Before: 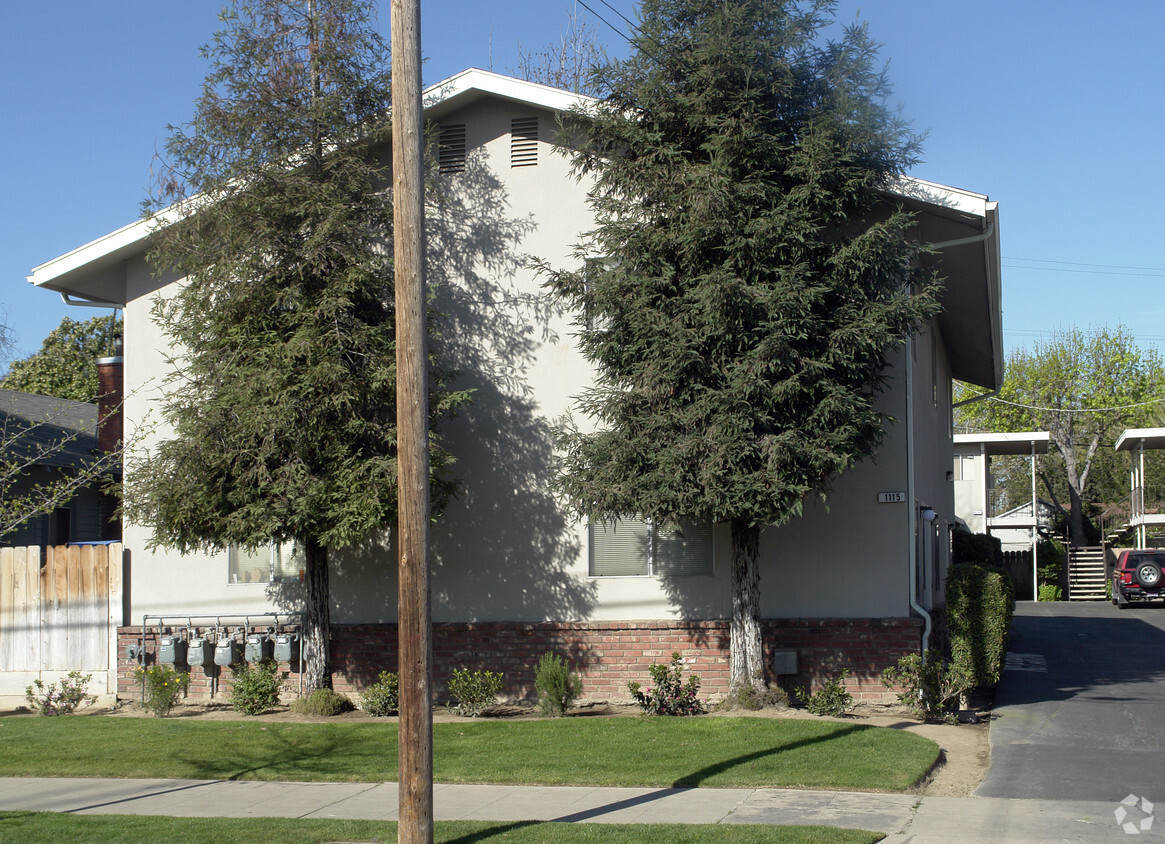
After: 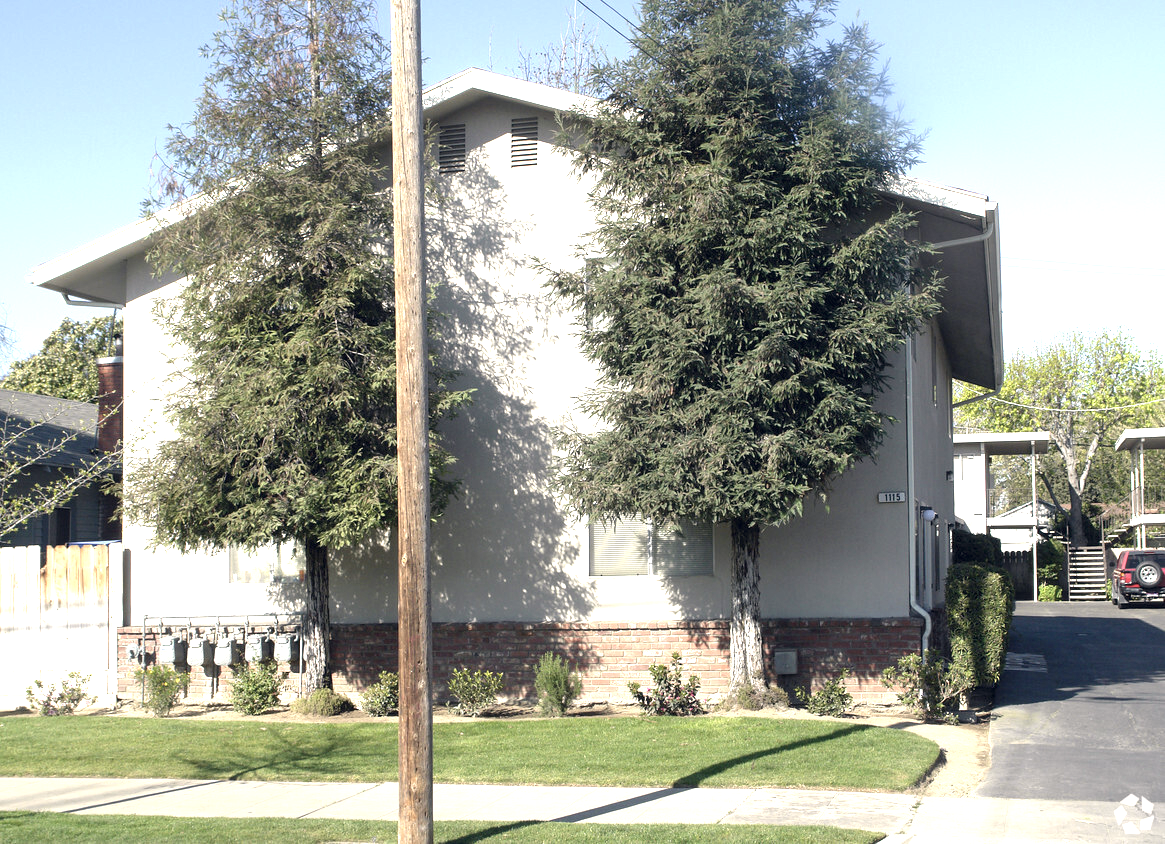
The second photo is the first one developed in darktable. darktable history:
exposure: black level correction 0, exposure 1.384 EV, compensate highlight preservation false
color correction: highlights a* 2.89, highlights b* 4.99, shadows a* -2.49, shadows b* -4.86, saturation 0.774
